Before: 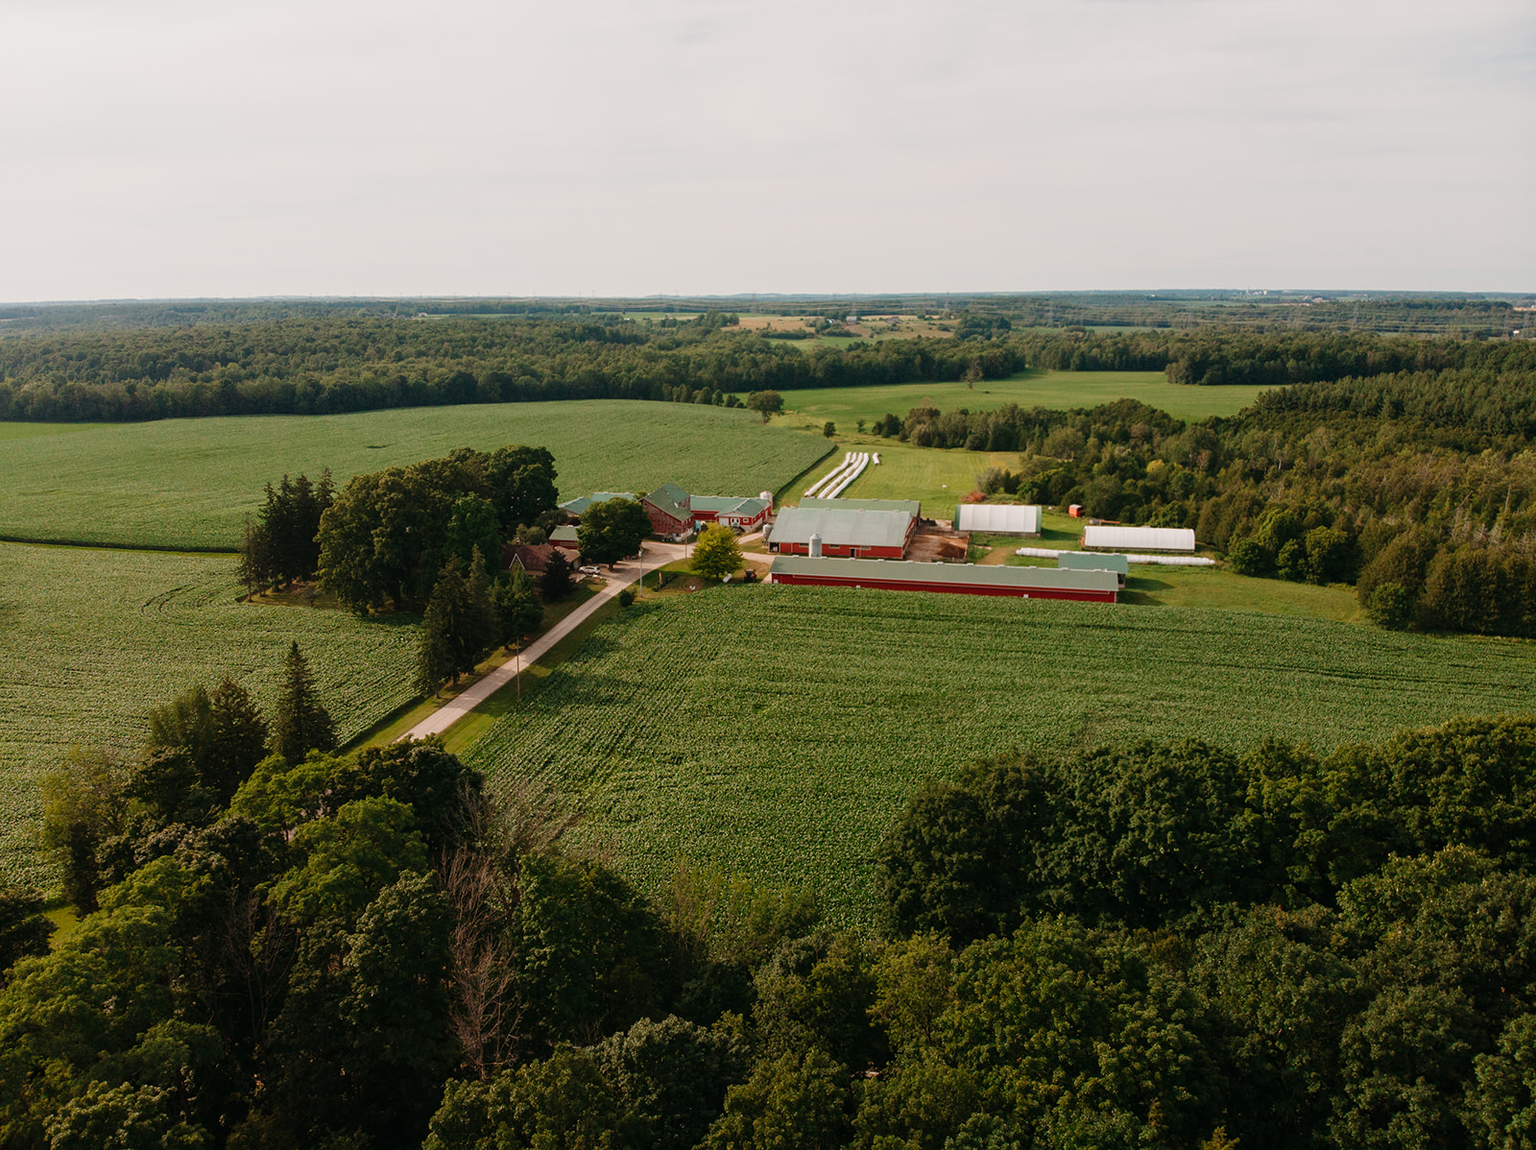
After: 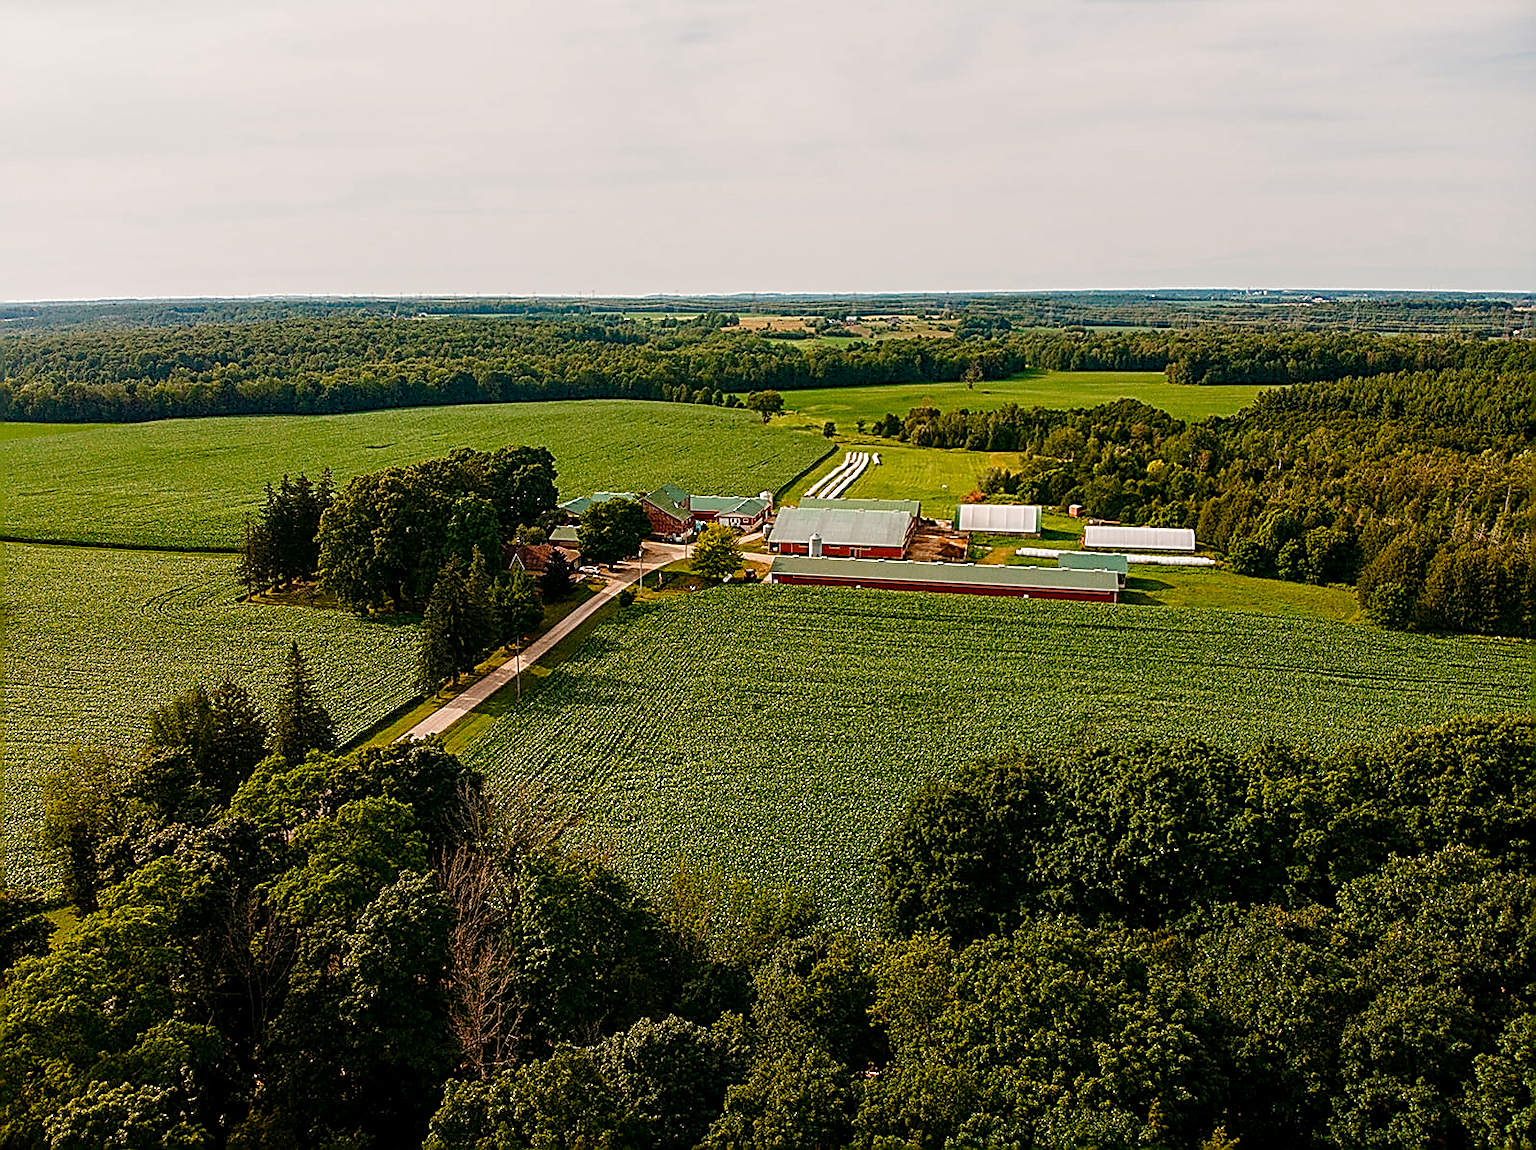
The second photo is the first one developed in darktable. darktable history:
local contrast: detail 142%
sharpen: amount 1.861
color balance rgb: perceptual saturation grading › global saturation 20%, perceptual saturation grading › highlights -25%, perceptual saturation grading › shadows 25%, global vibrance 50%
